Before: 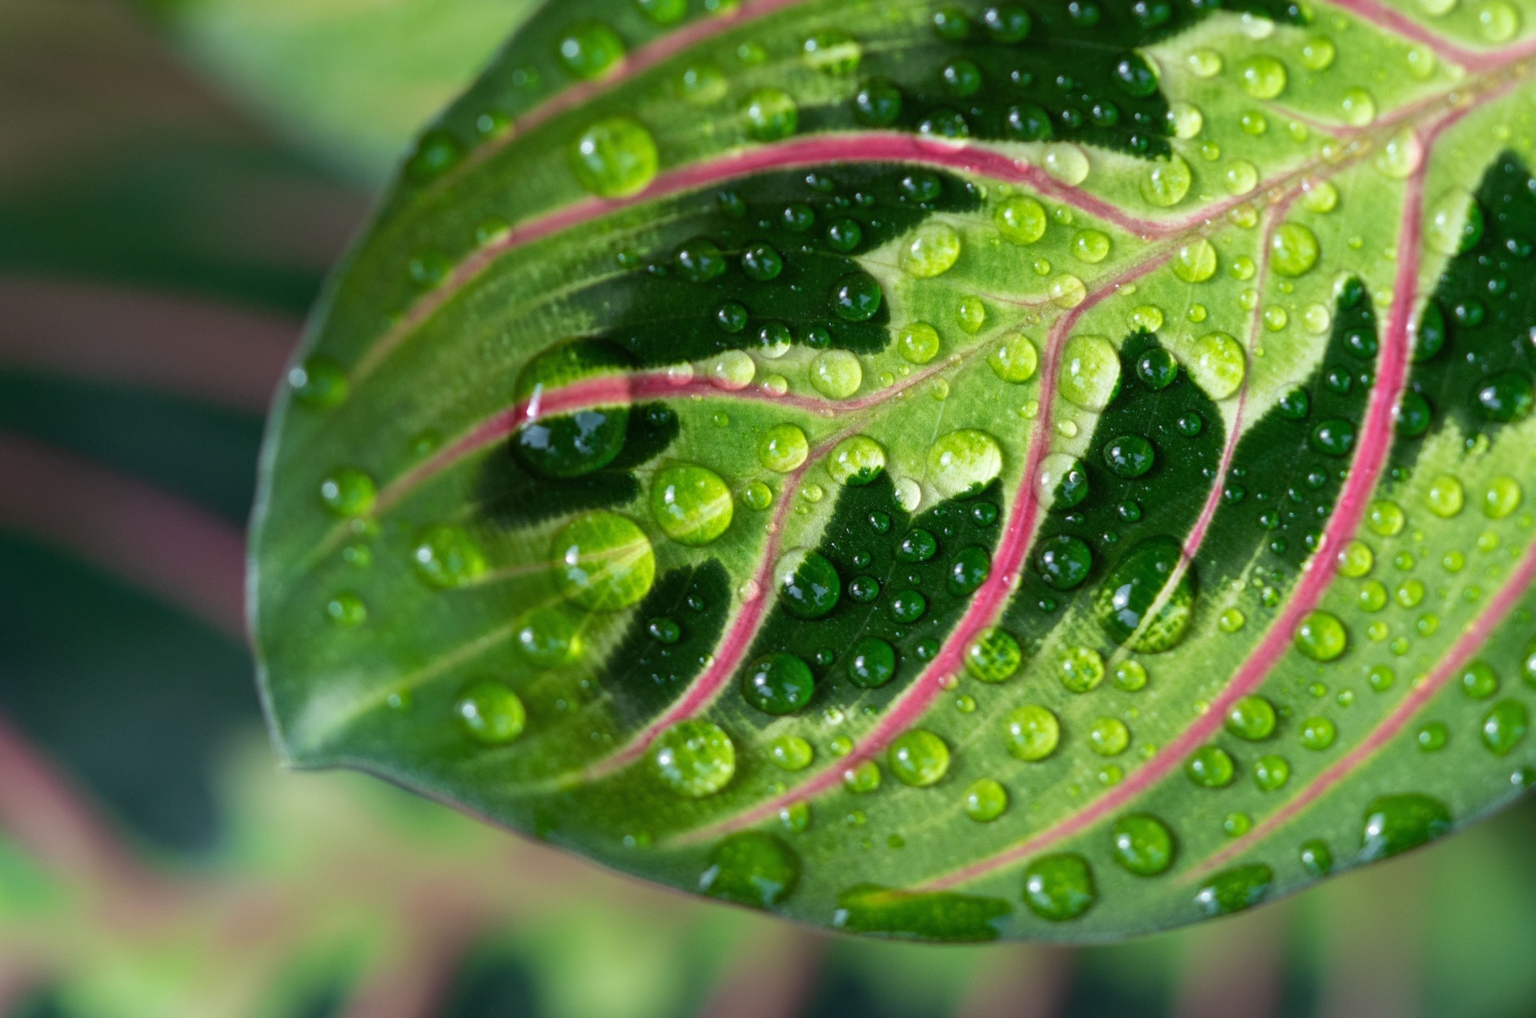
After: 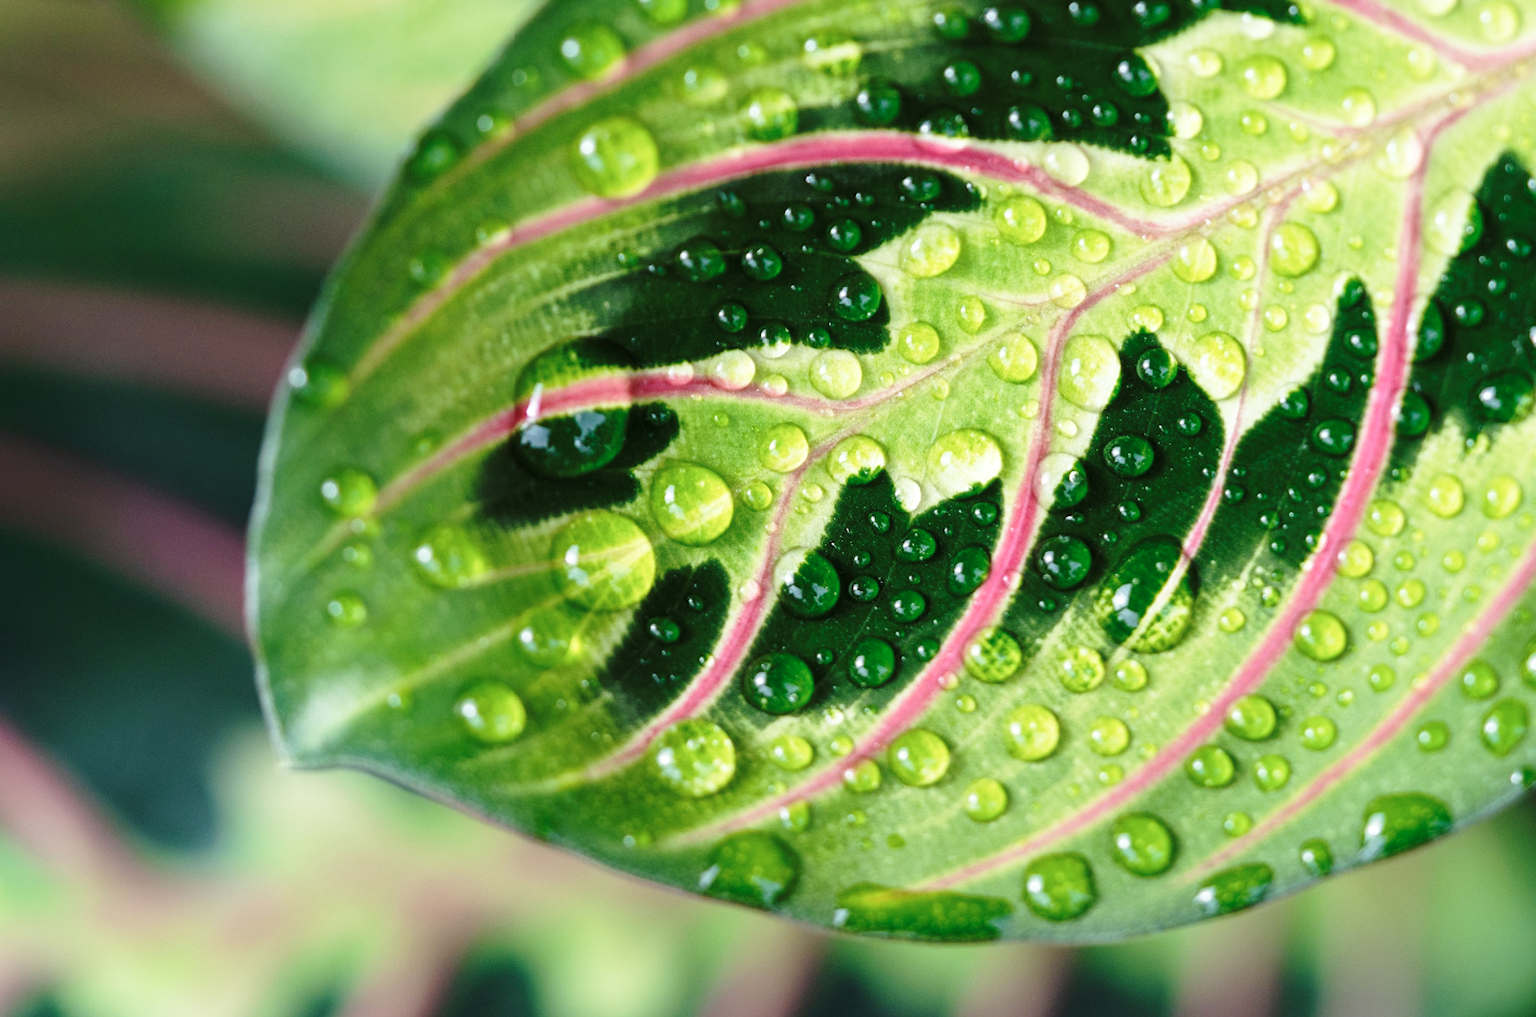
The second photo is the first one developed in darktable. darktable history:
color correction: highlights b* 0.02, saturation 0.806
base curve: curves: ch0 [(0, 0) (0.036, 0.037) (0.121, 0.228) (0.46, 0.76) (0.859, 0.983) (1, 1)], preserve colors none
